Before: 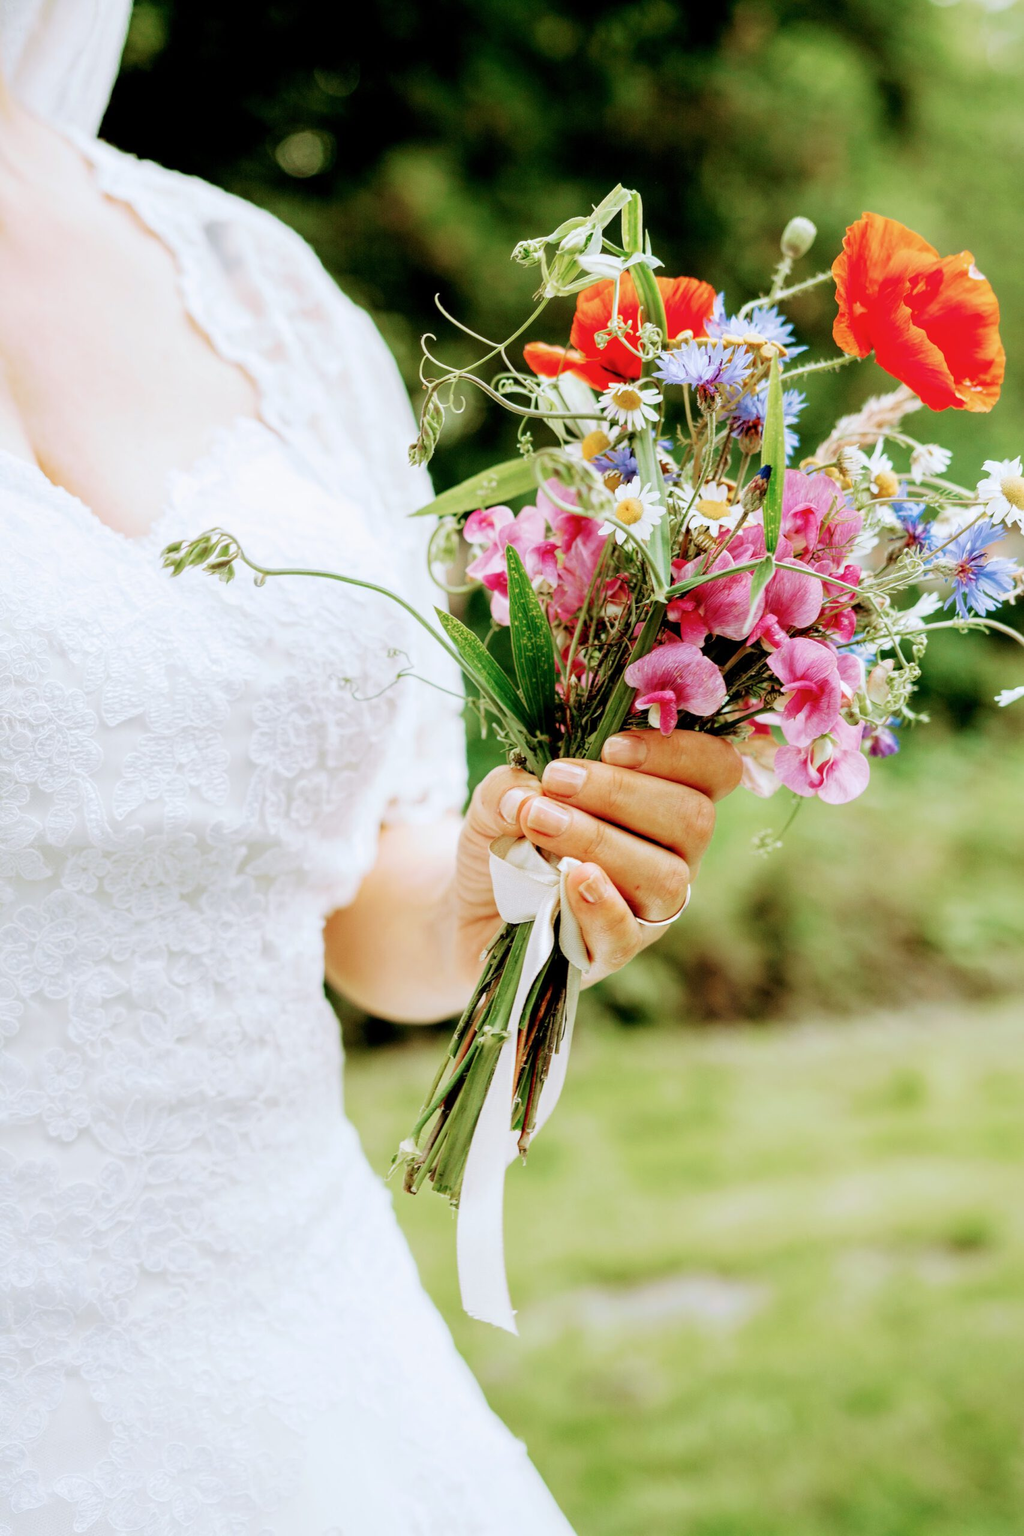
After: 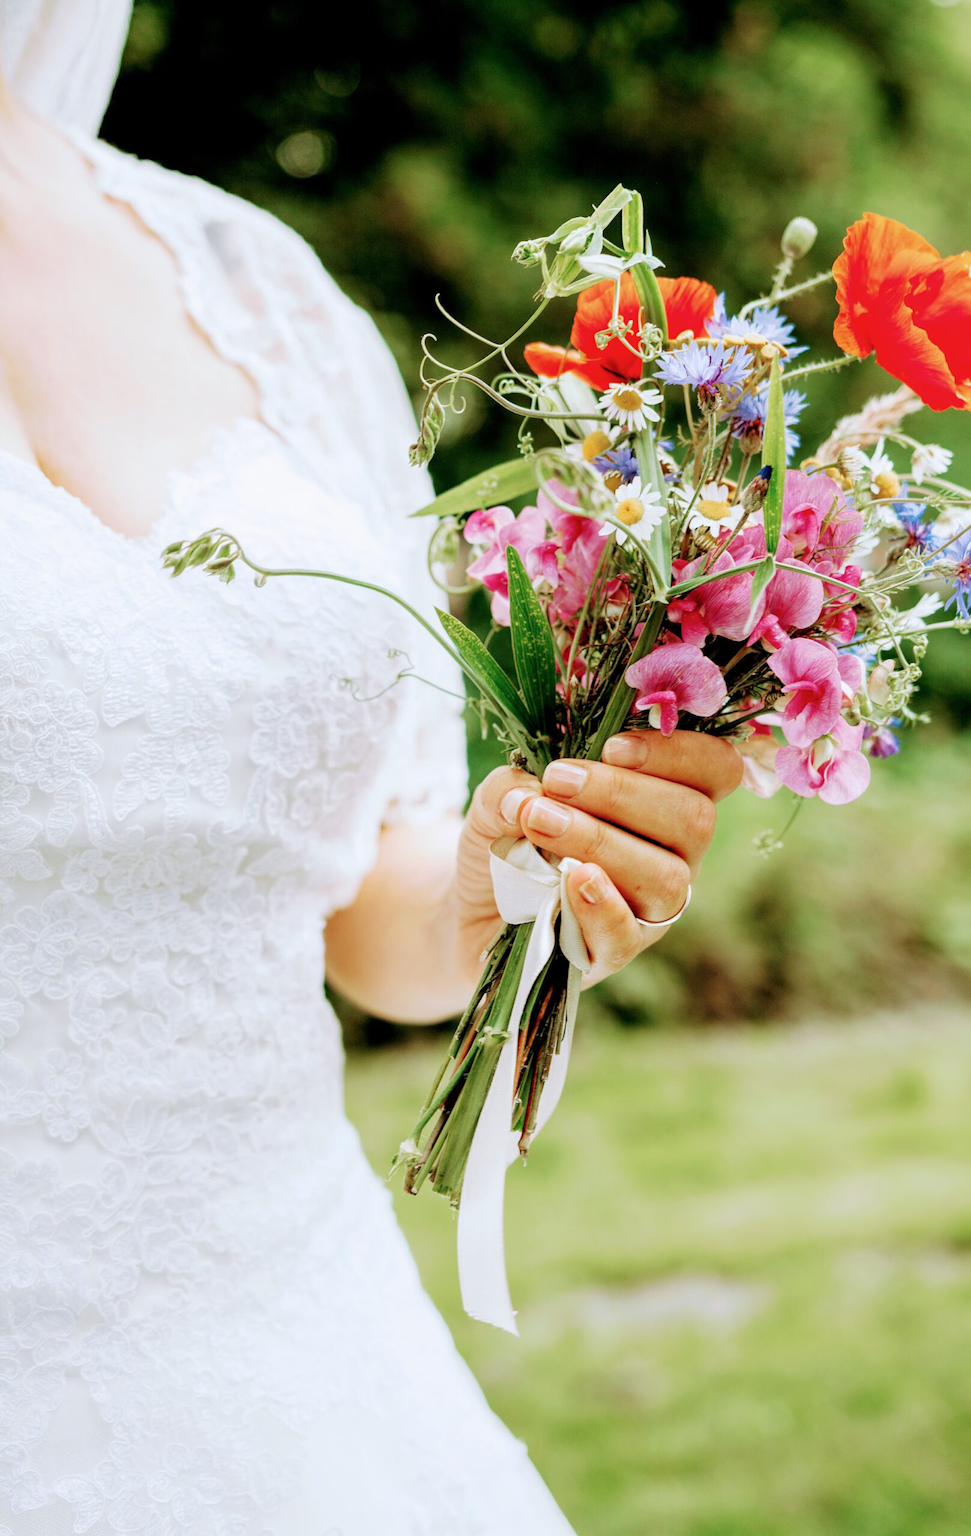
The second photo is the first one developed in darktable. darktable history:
crop and rotate: left 0%, right 5.21%
